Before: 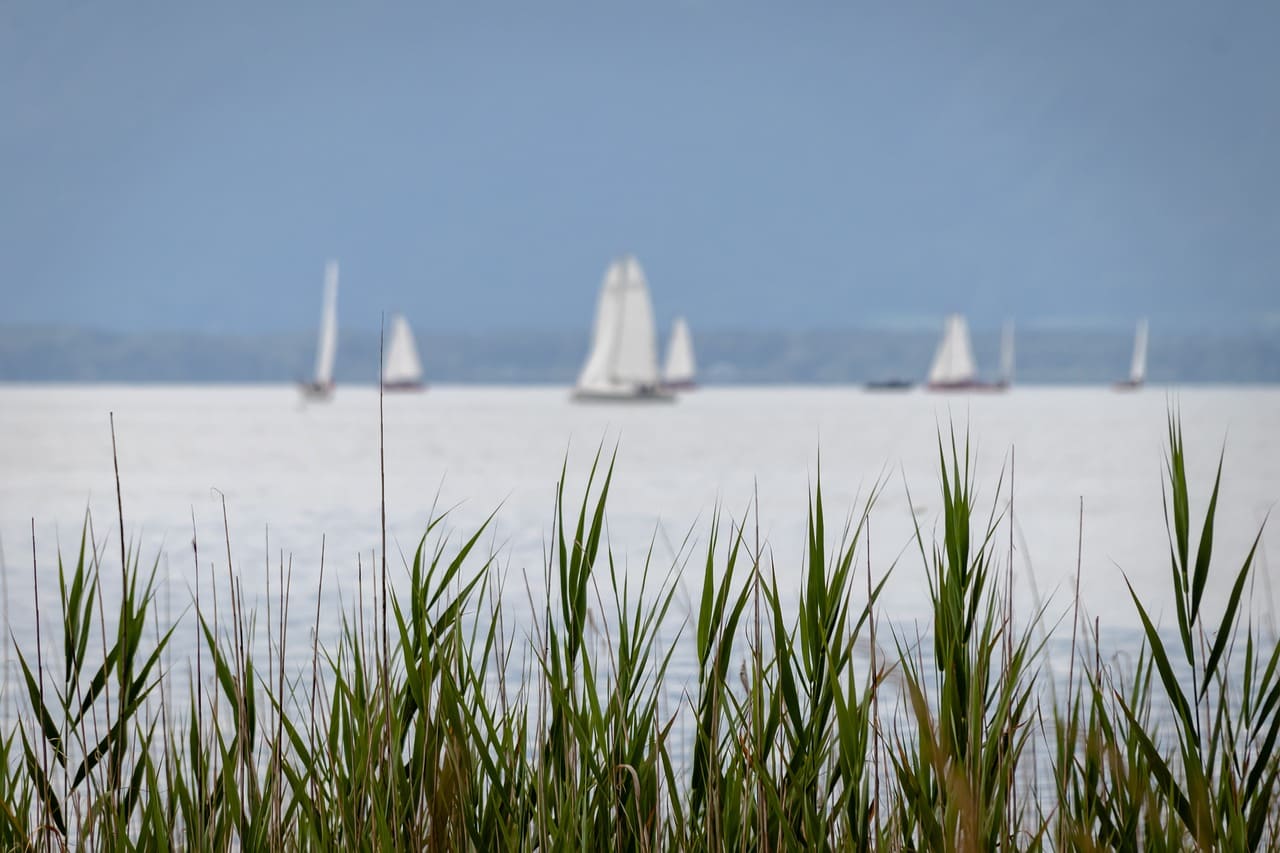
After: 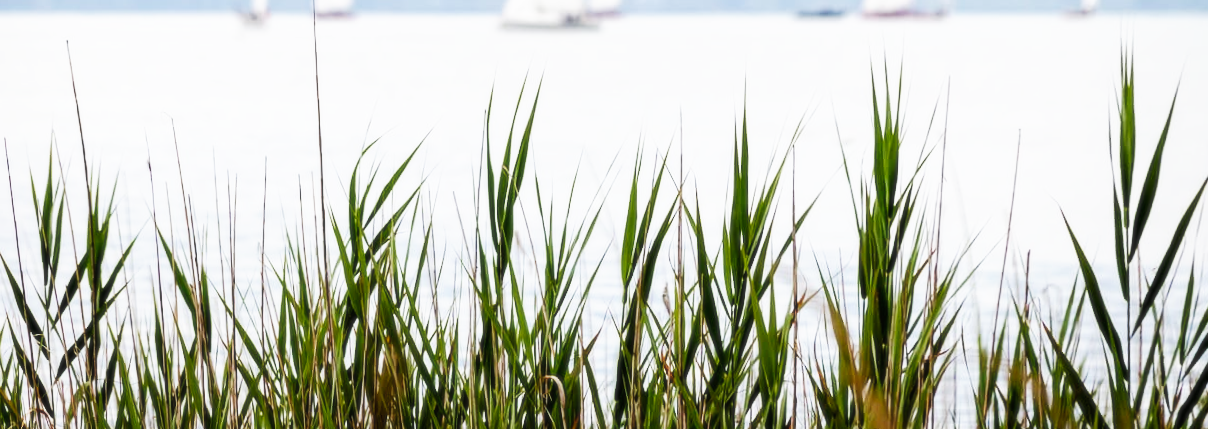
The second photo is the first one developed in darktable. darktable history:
crop and rotate: top 46.237%
soften: size 10%, saturation 50%, brightness 0.2 EV, mix 10%
rotate and perspective: rotation 0.062°, lens shift (vertical) 0.115, lens shift (horizontal) -0.133, crop left 0.047, crop right 0.94, crop top 0.061, crop bottom 0.94
base curve: curves: ch0 [(0, 0) (0.007, 0.004) (0.027, 0.03) (0.046, 0.07) (0.207, 0.54) (0.442, 0.872) (0.673, 0.972) (1, 1)], preserve colors none
